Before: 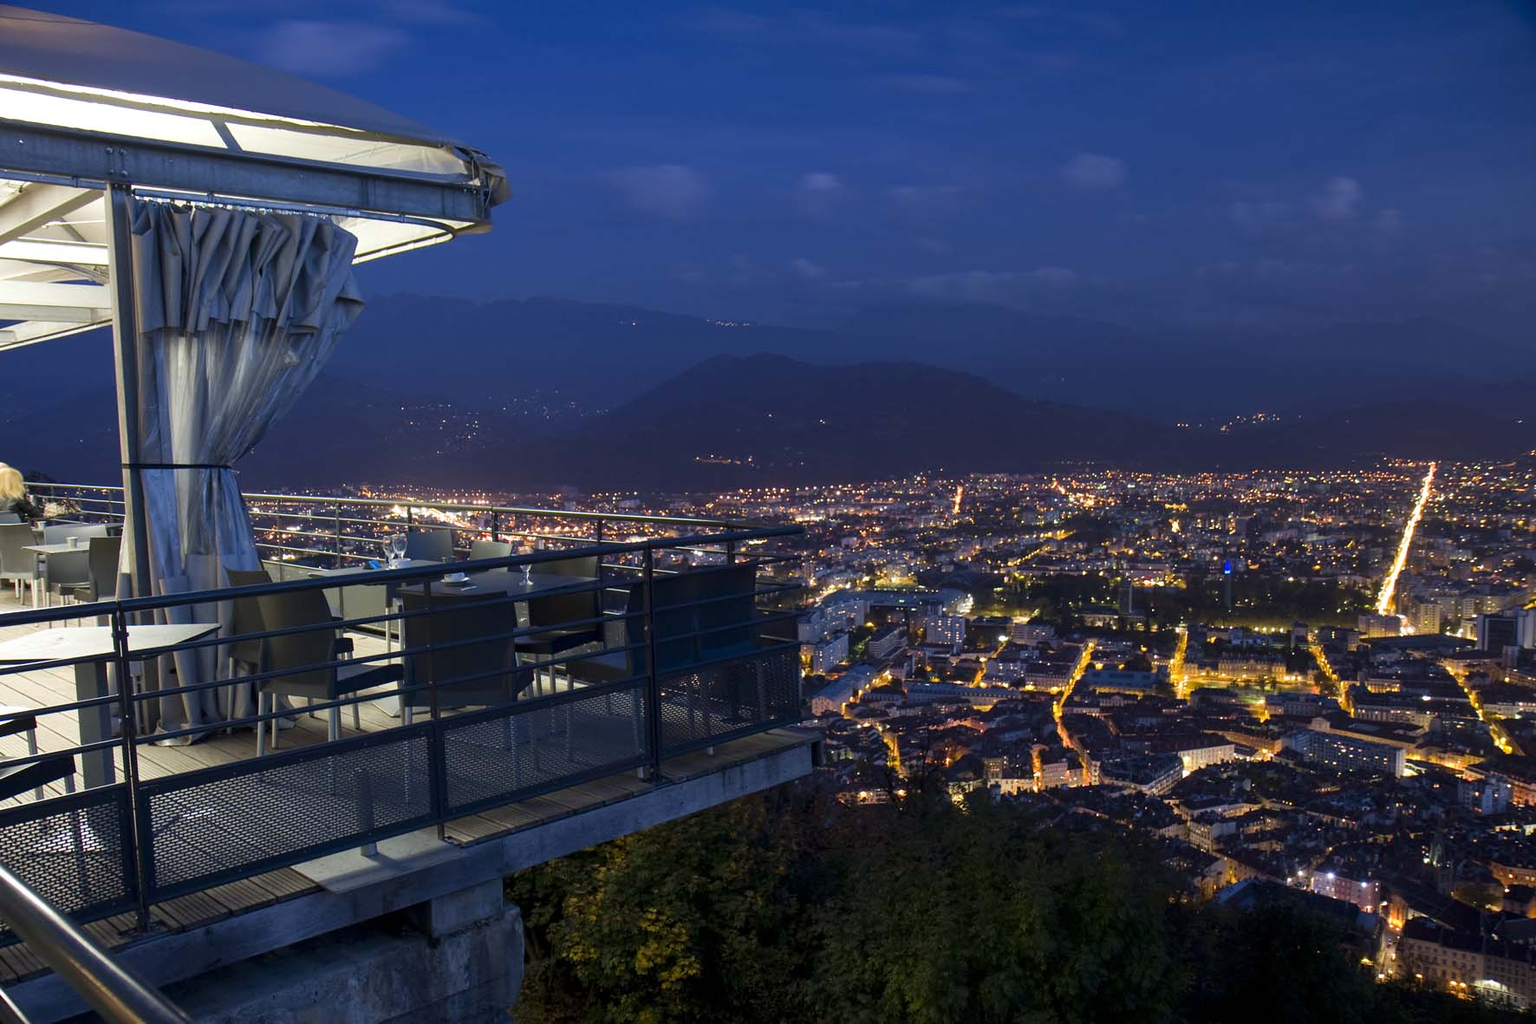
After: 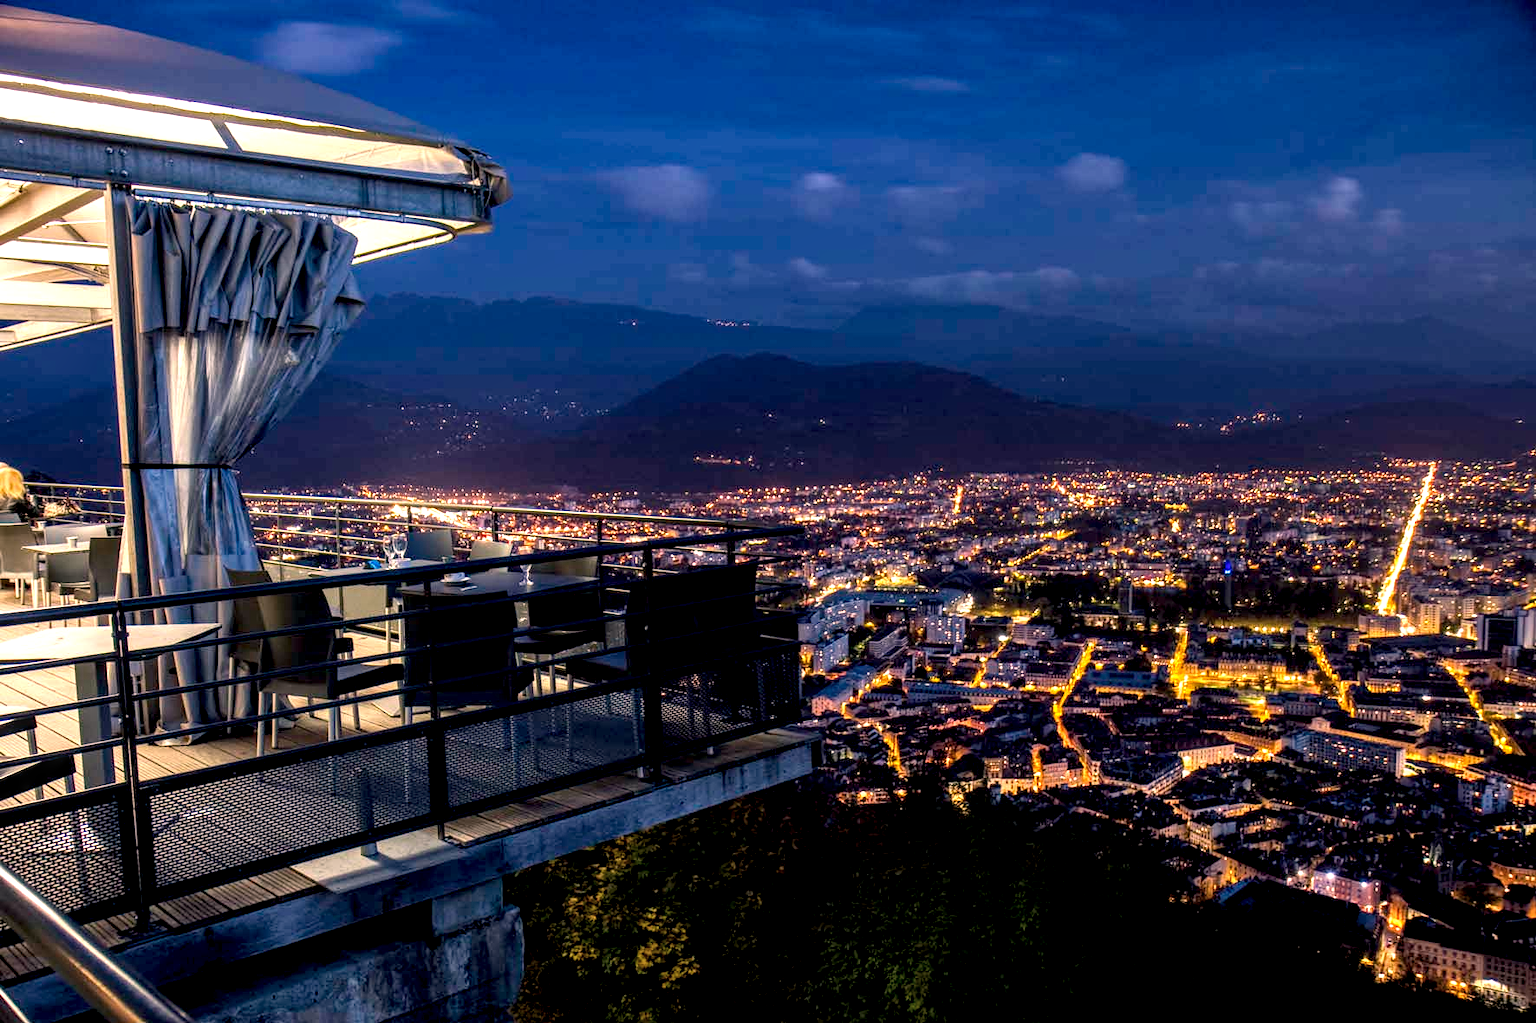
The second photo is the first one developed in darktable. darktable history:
color balance rgb: shadows lift › chroma 2%, shadows lift › hue 217.2°, power › hue 60°, highlights gain › chroma 1%, highlights gain › hue 69.6°, global offset › luminance -0.5%, perceptual saturation grading › global saturation 15%, global vibrance 15%
local contrast: highlights 20%, detail 197%
white balance: red 1.127, blue 0.943
